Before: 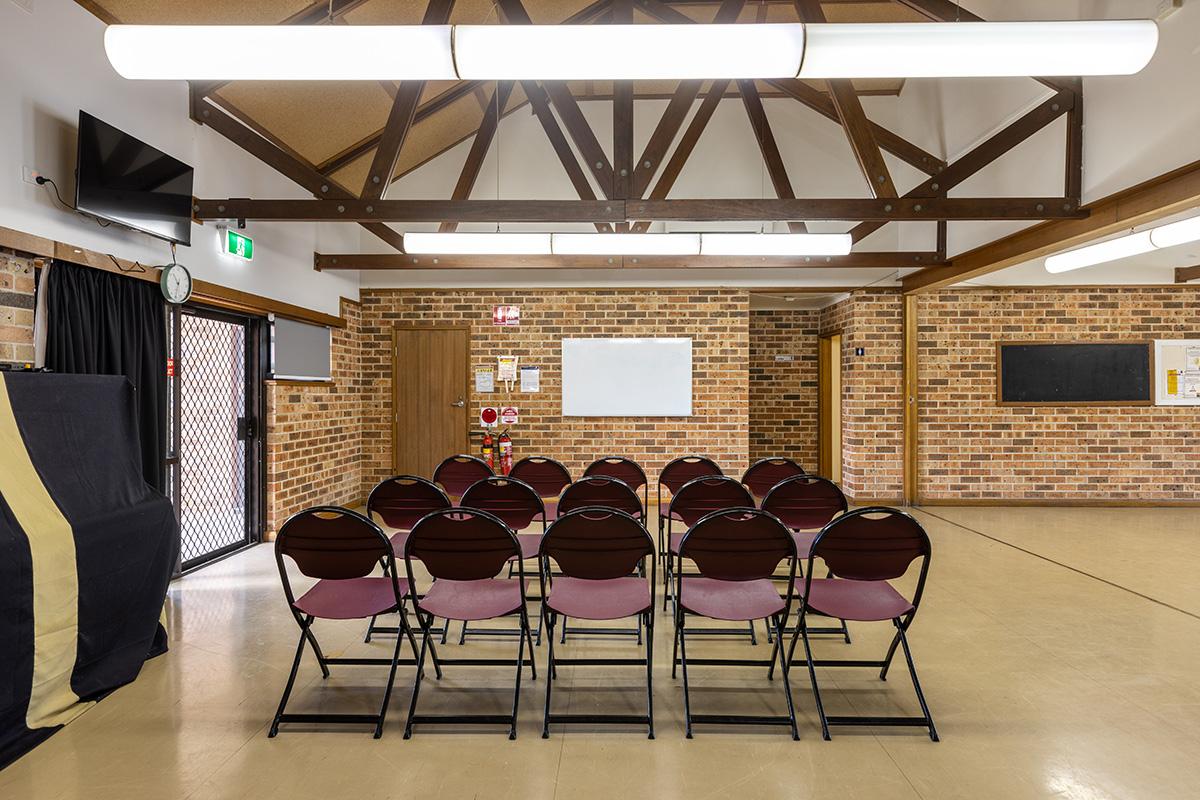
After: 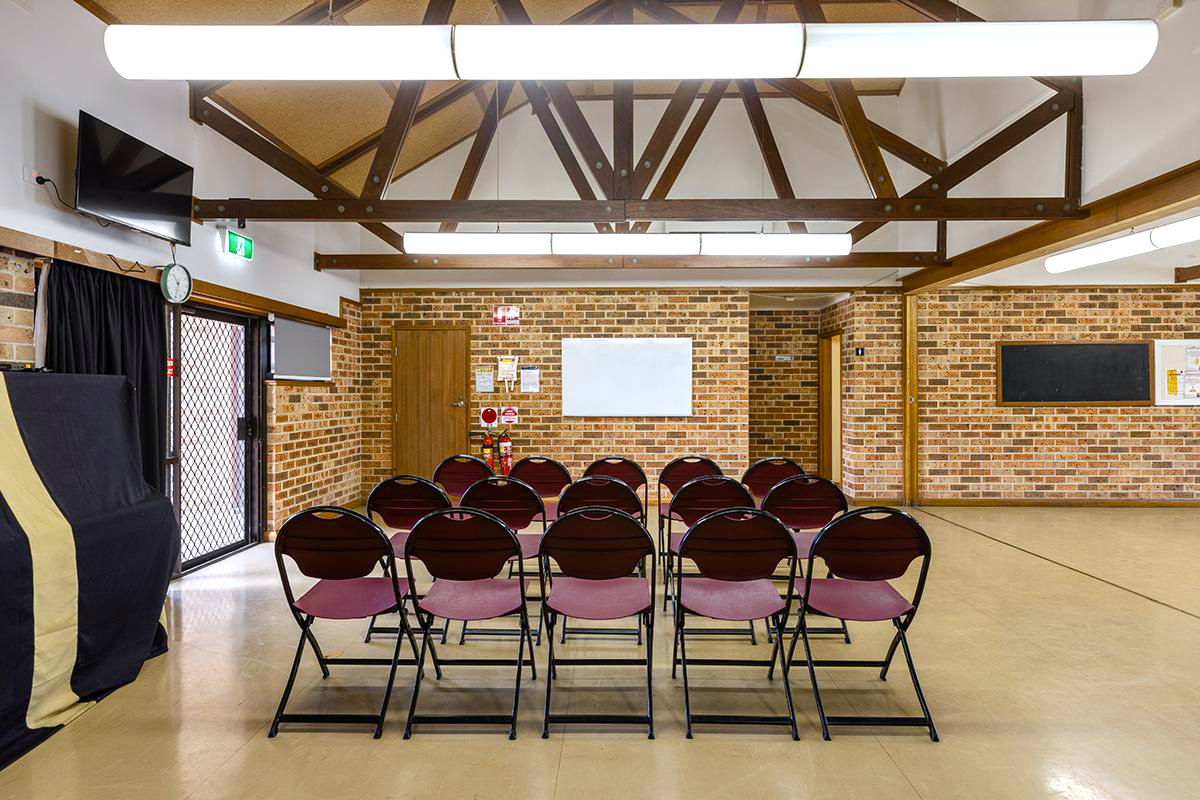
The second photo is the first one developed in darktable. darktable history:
white balance: red 0.98, blue 1.034
color balance rgb: linear chroma grading › shadows 32%, linear chroma grading › global chroma -2%, linear chroma grading › mid-tones 4%, perceptual saturation grading › global saturation -2%, perceptual saturation grading › highlights -8%, perceptual saturation grading › mid-tones 8%, perceptual saturation grading › shadows 4%, perceptual brilliance grading › highlights 8%, perceptual brilliance grading › mid-tones 4%, perceptual brilliance grading › shadows 2%, global vibrance 16%, saturation formula JzAzBz (2021)
